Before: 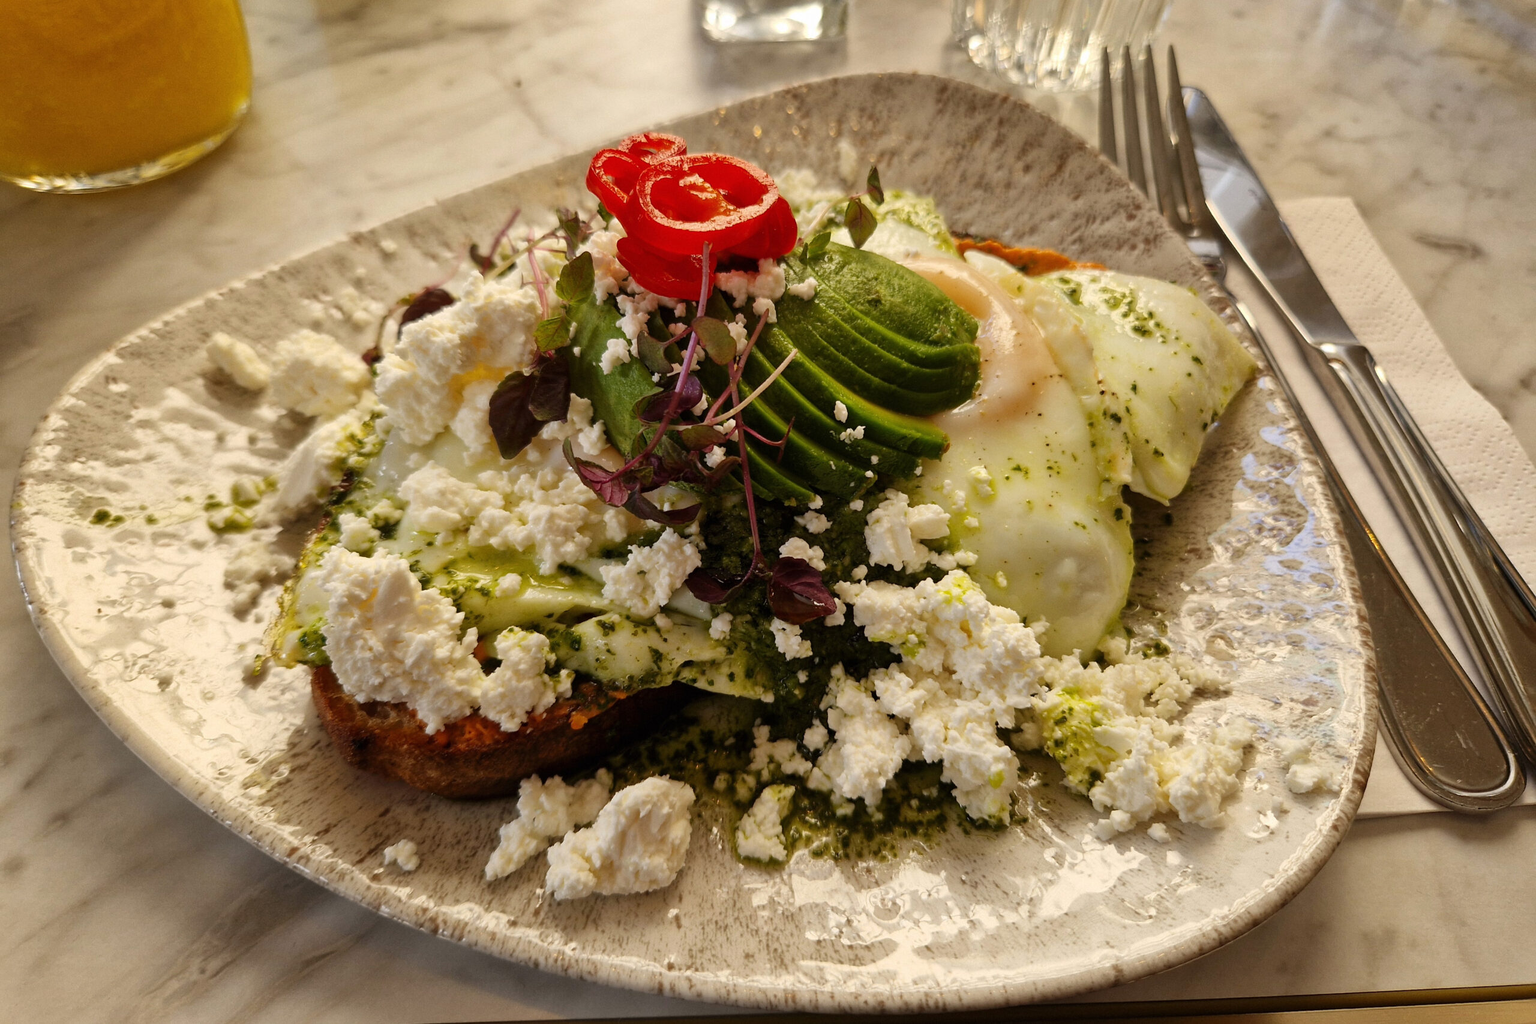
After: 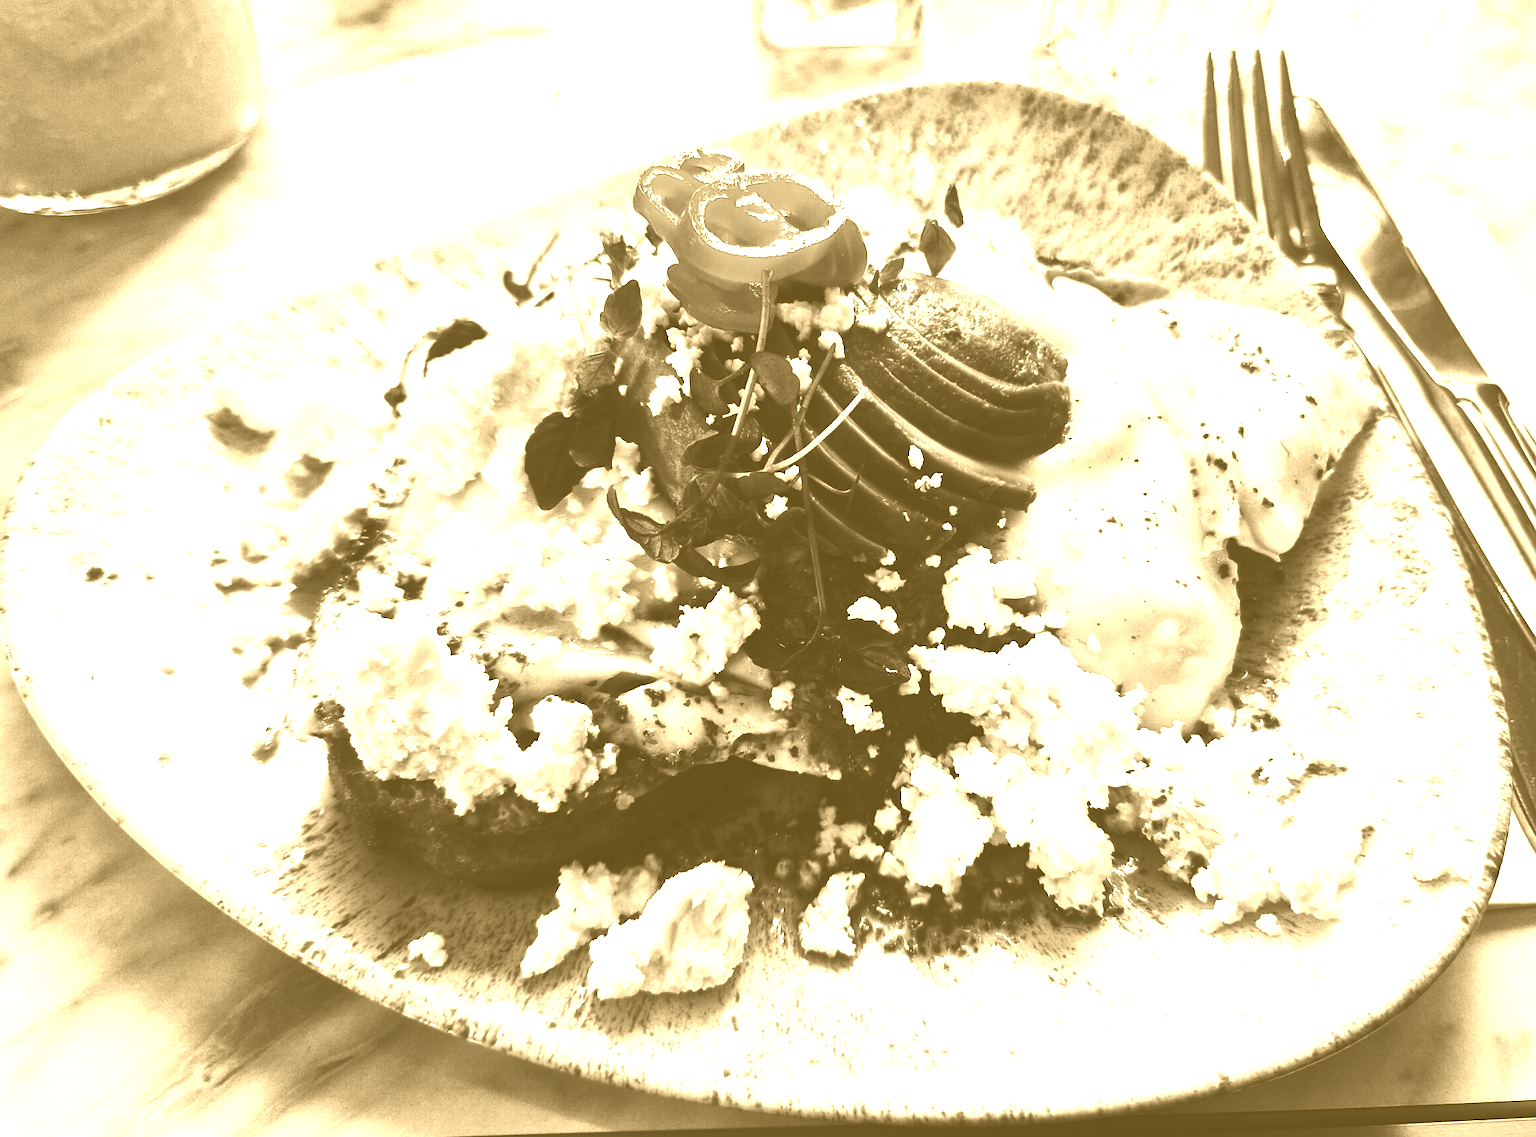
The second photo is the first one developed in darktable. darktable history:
tone equalizer: -8 EV -0.75 EV, -7 EV -0.7 EV, -6 EV -0.6 EV, -5 EV -0.4 EV, -3 EV 0.4 EV, -2 EV 0.6 EV, -1 EV 0.7 EV, +0 EV 0.75 EV, edges refinement/feathering 500, mask exposure compensation -1.57 EV, preserve details no
tone curve: curves: ch0 [(0, 0) (0.003, 0.06) (0.011, 0.059) (0.025, 0.065) (0.044, 0.076) (0.069, 0.088) (0.1, 0.102) (0.136, 0.116) (0.177, 0.137) (0.224, 0.169) (0.277, 0.214) (0.335, 0.271) (0.399, 0.356) (0.468, 0.459) (0.543, 0.579) (0.623, 0.705) (0.709, 0.823) (0.801, 0.918) (0.898, 0.963) (1, 1)], preserve colors none
colorize: hue 36°, source mix 100%
crop and rotate: left 1.088%, right 8.807%
